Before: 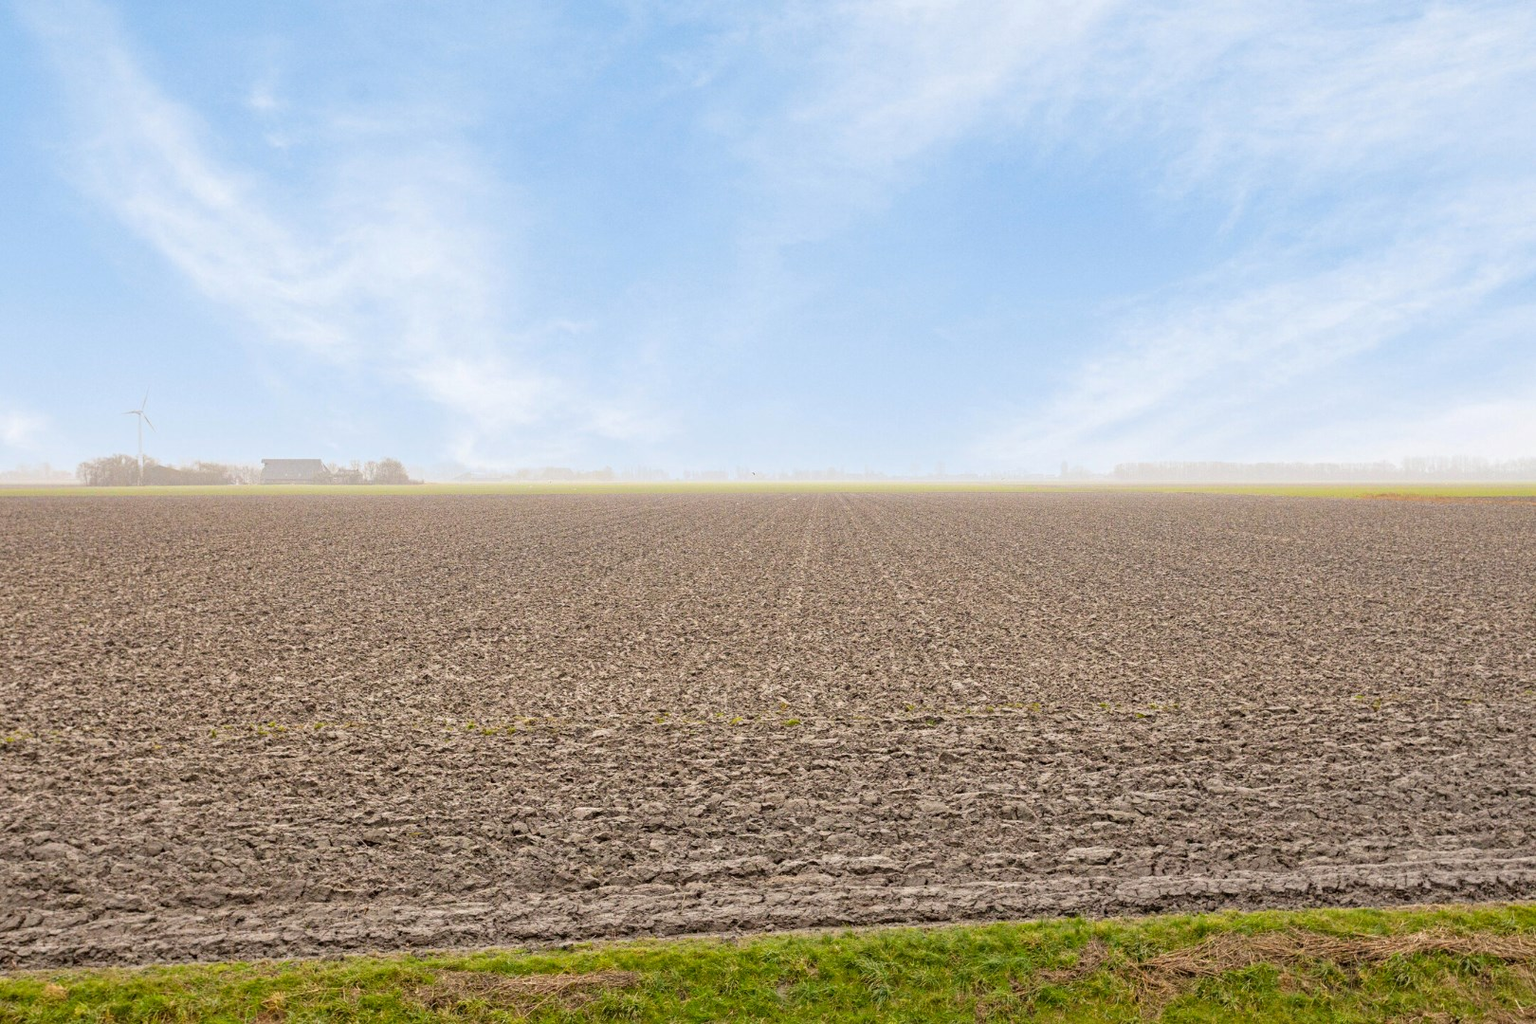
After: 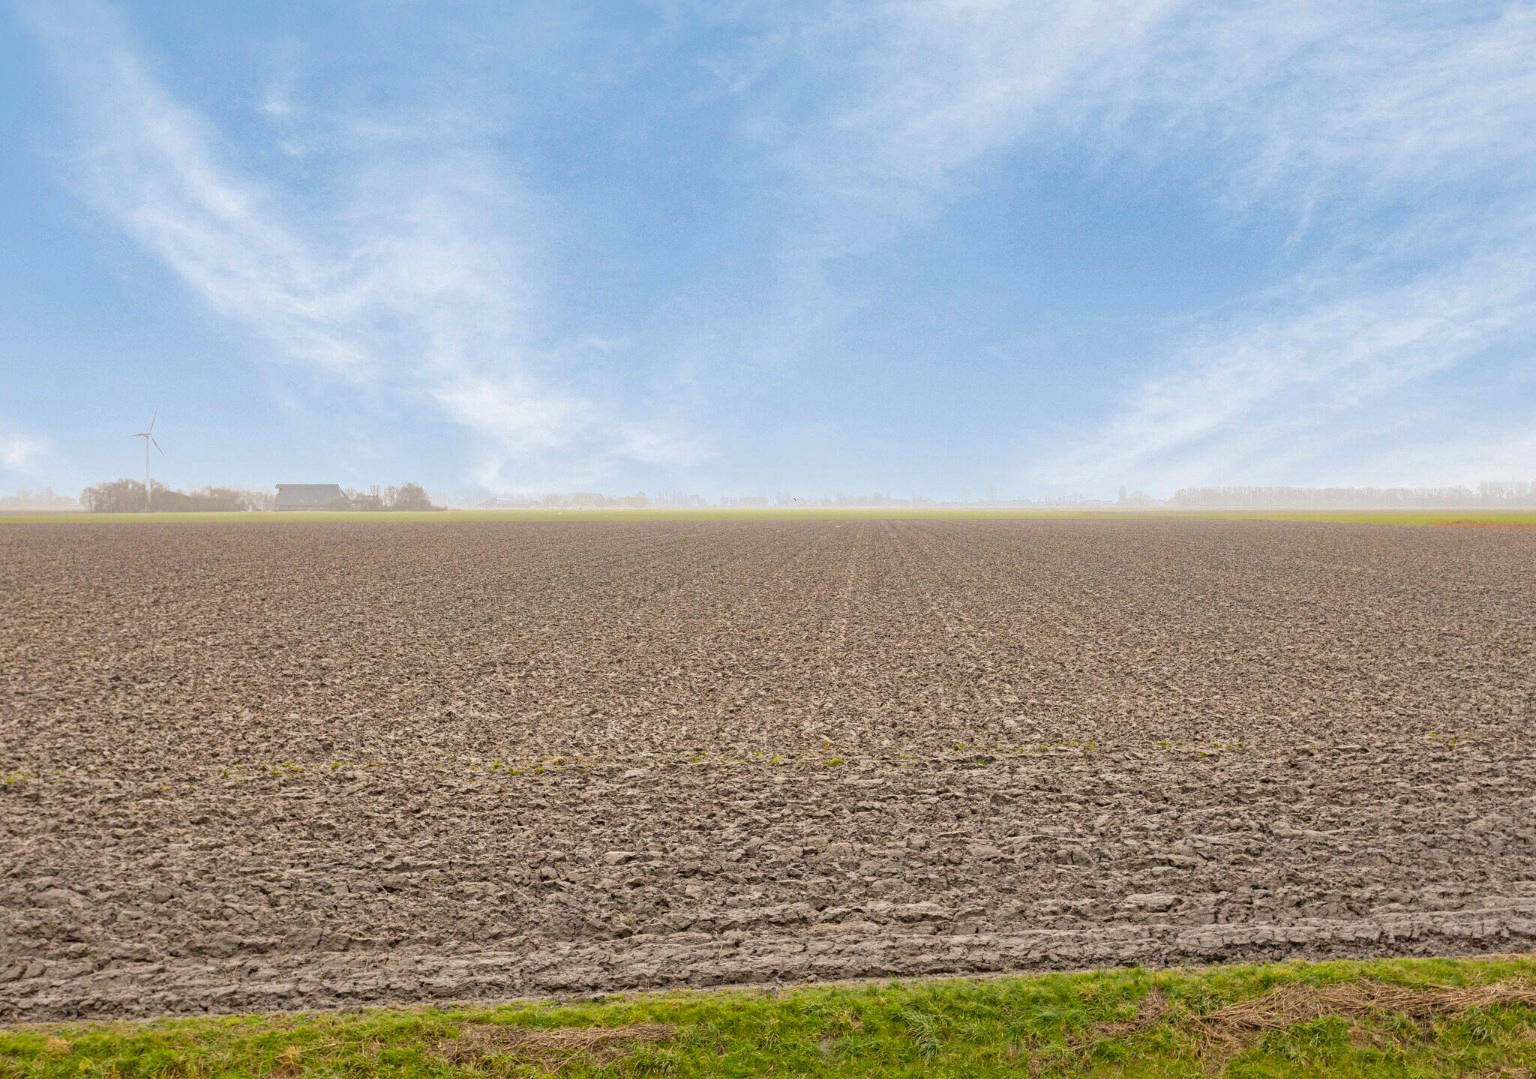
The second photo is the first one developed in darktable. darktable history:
shadows and highlights: on, module defaults
crop and rotate: right 5.167%
